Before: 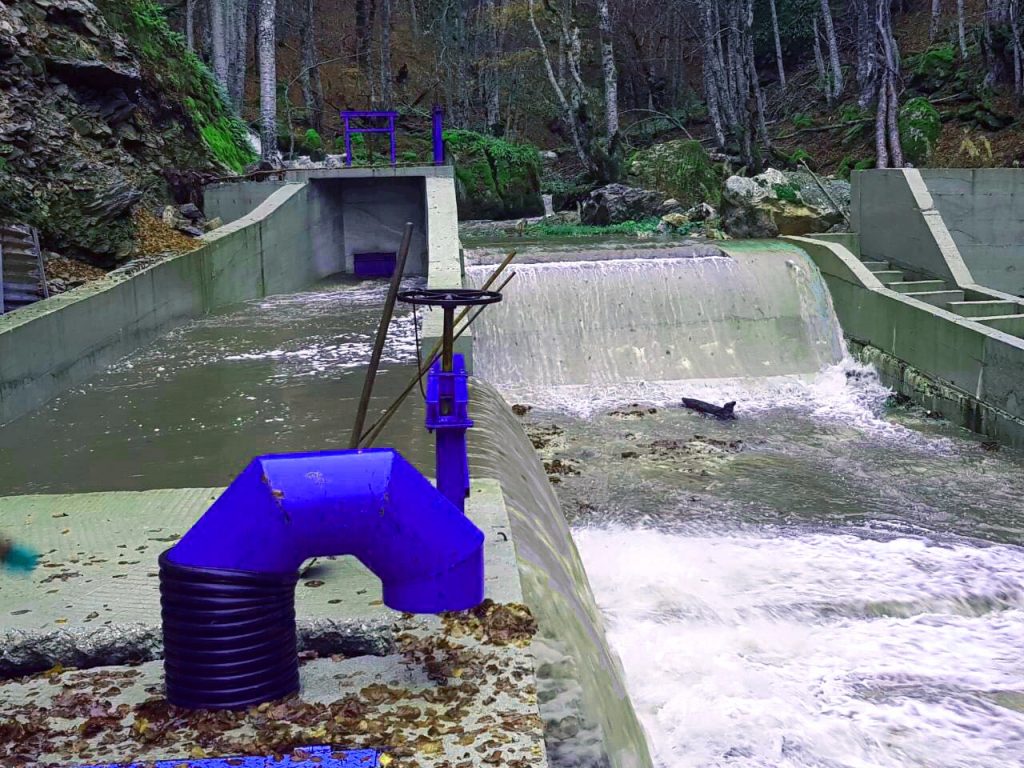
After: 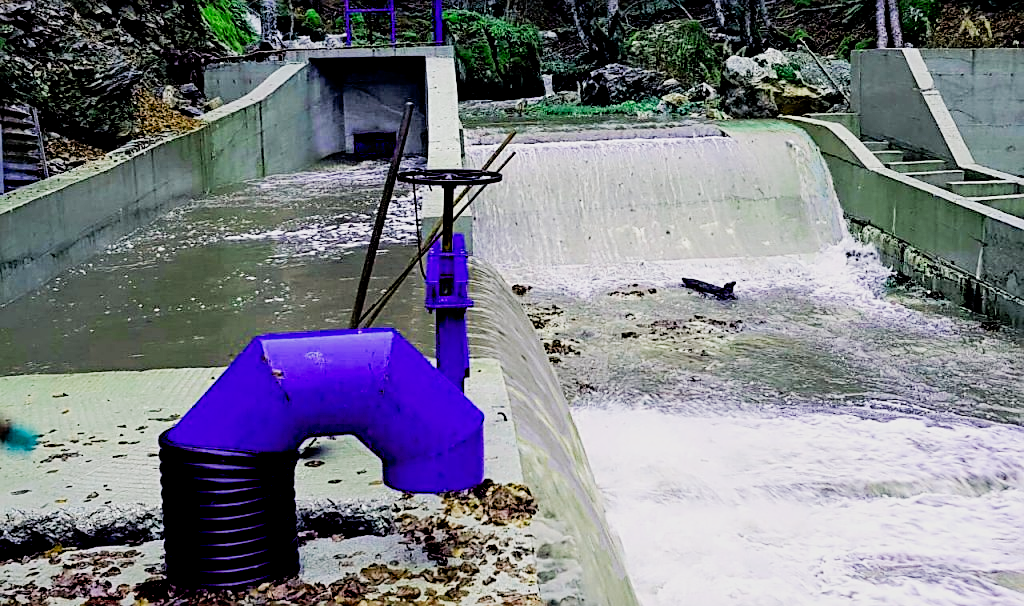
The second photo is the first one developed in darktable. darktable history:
crop and rotate: top 15.712%, bottom 5.375%
exposure: black level correction 0.013, compensate highlight preservation false
sharpen: on, module defaults
tone curve: curves: ch0 [(0, 0) (0.004, 0.001) (0.133, 0.16) (0.325, 0.399) (0.475, 0.588) (0.832, 0.903) (1, 1)], preserve colors none
tone equalizer: edges refinement/feathering 500, mask exposure compensation -1.57 EV, preserve details no
filmic rgb: black relative exposure -4.76 EV, white relative exposure 4.02 EV, threshold 5.95 EV, hardness 2.78, enable highlight reconstruction true
